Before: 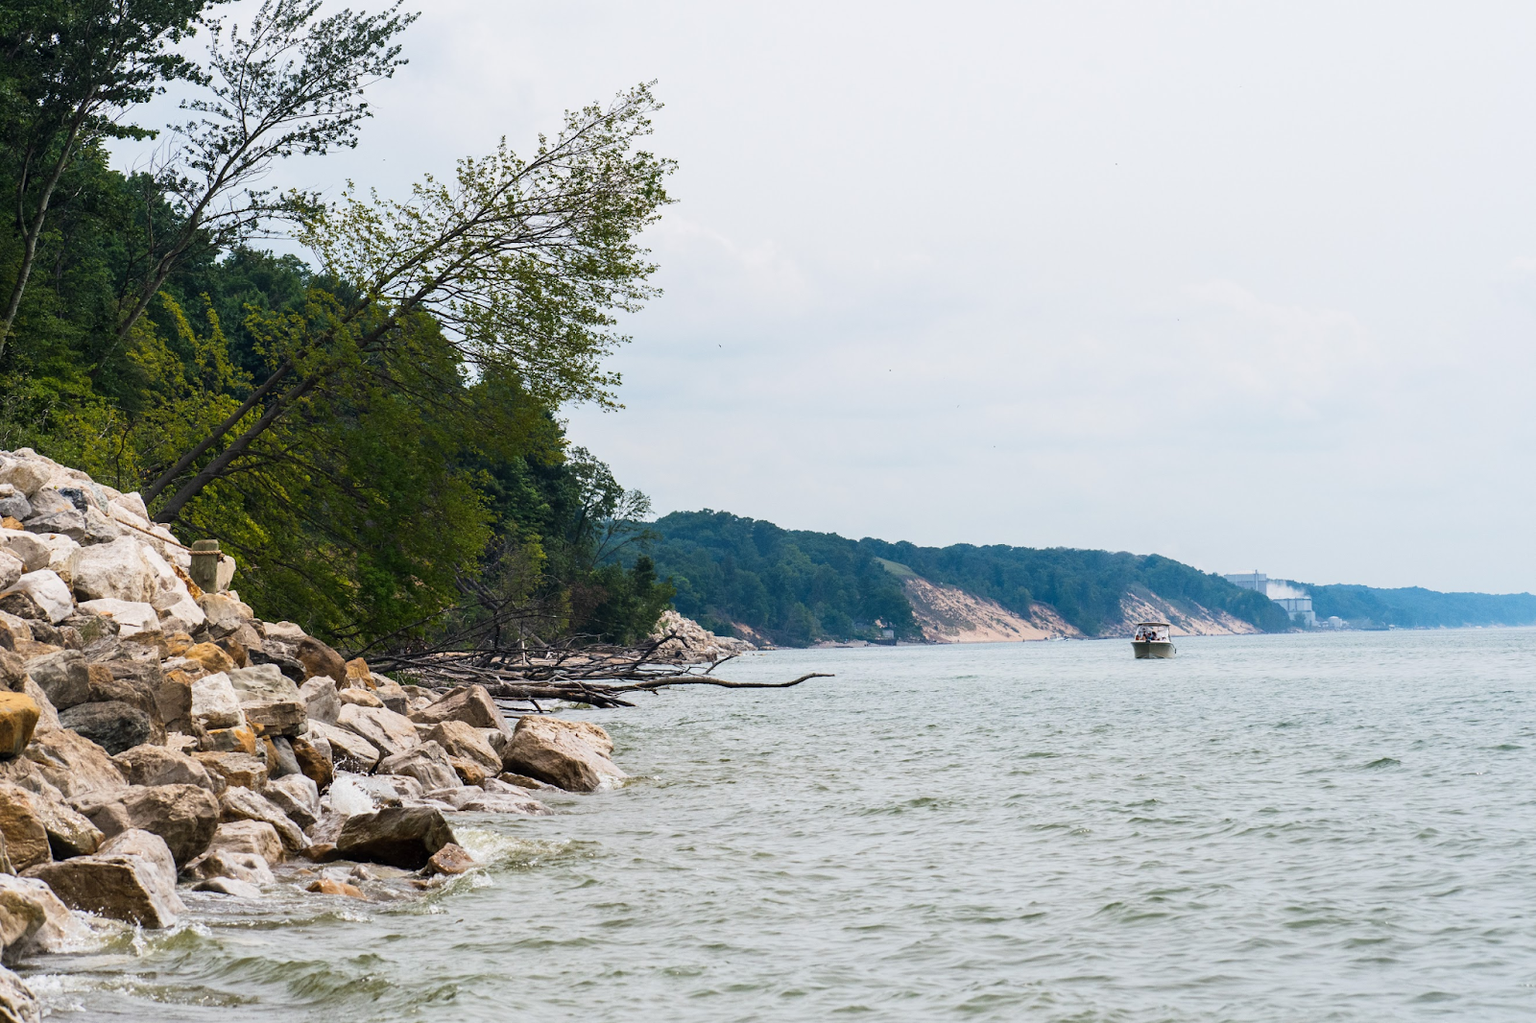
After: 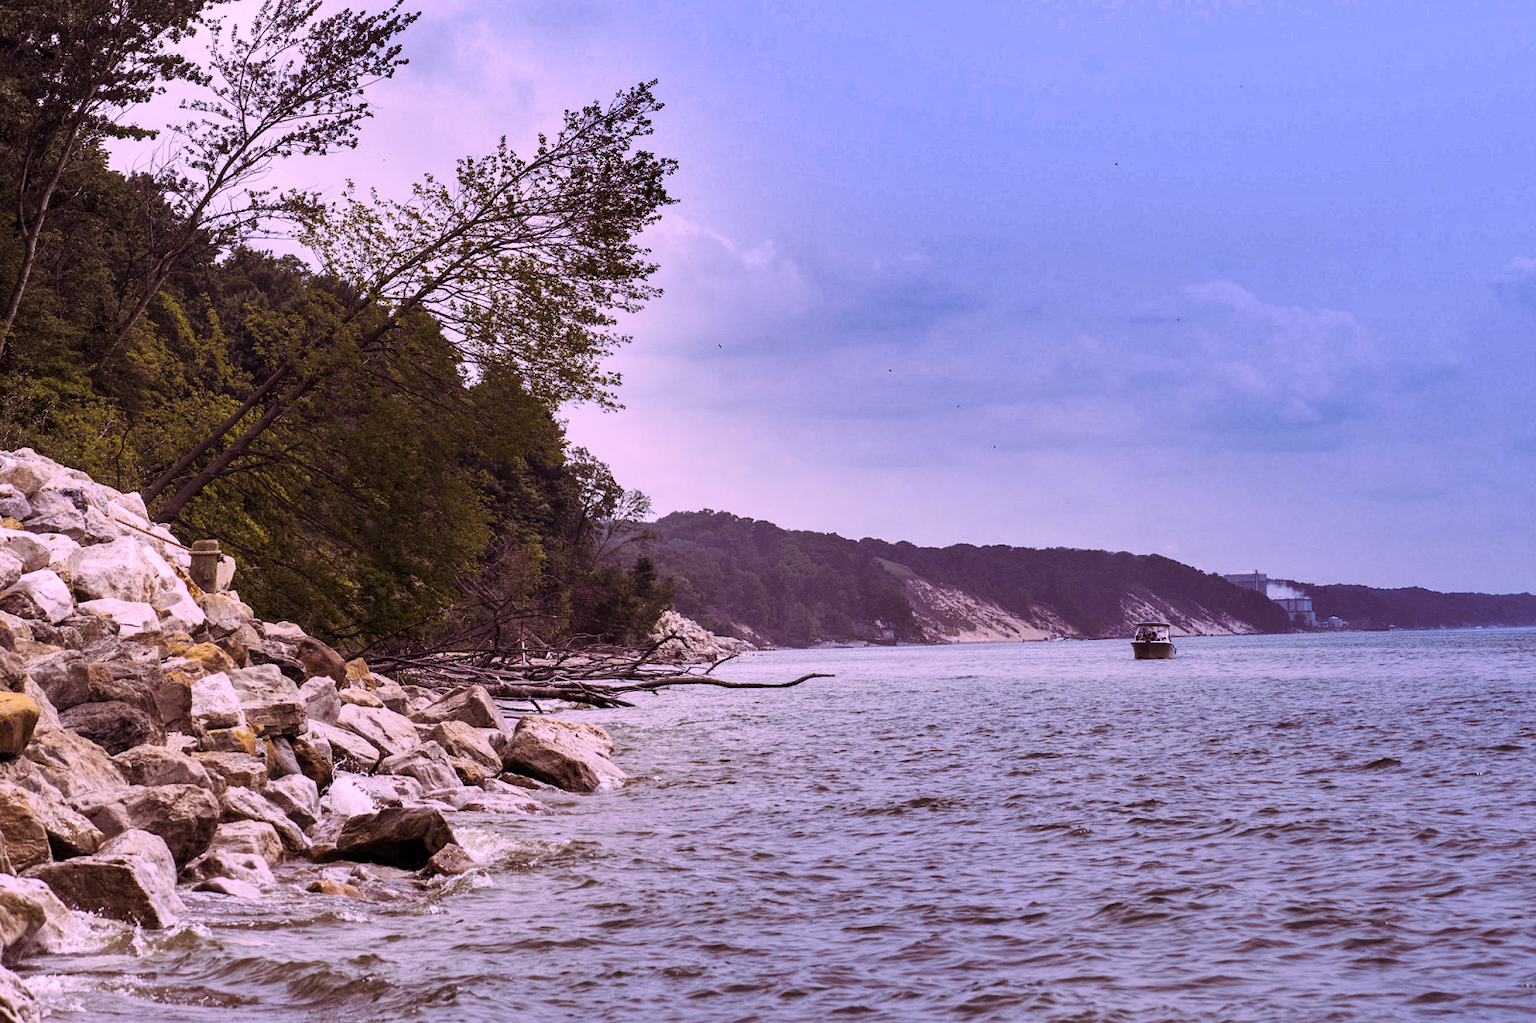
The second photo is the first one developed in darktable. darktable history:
white balance: red 0.871, blue 1.249
shadows and highlights: shadows 20.91, highlights -82.73, soften with gaussian
color correction: highlights a* 21.16, highlights b* 19.61
split-toning: highlights › hue 298.8°, highlights › saturation 0.73, compress 41.76%
local contrast: highlights 100%, shadows 100%, detail 120%, midtone range 0.2
